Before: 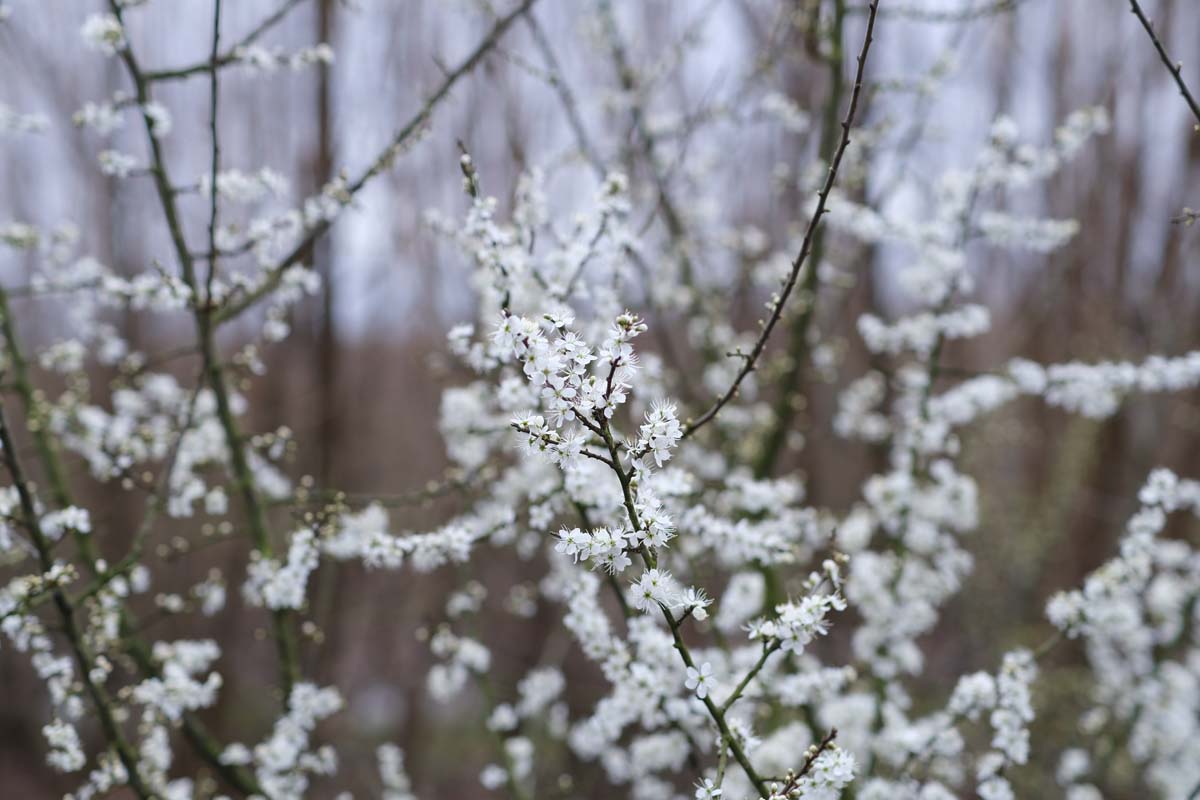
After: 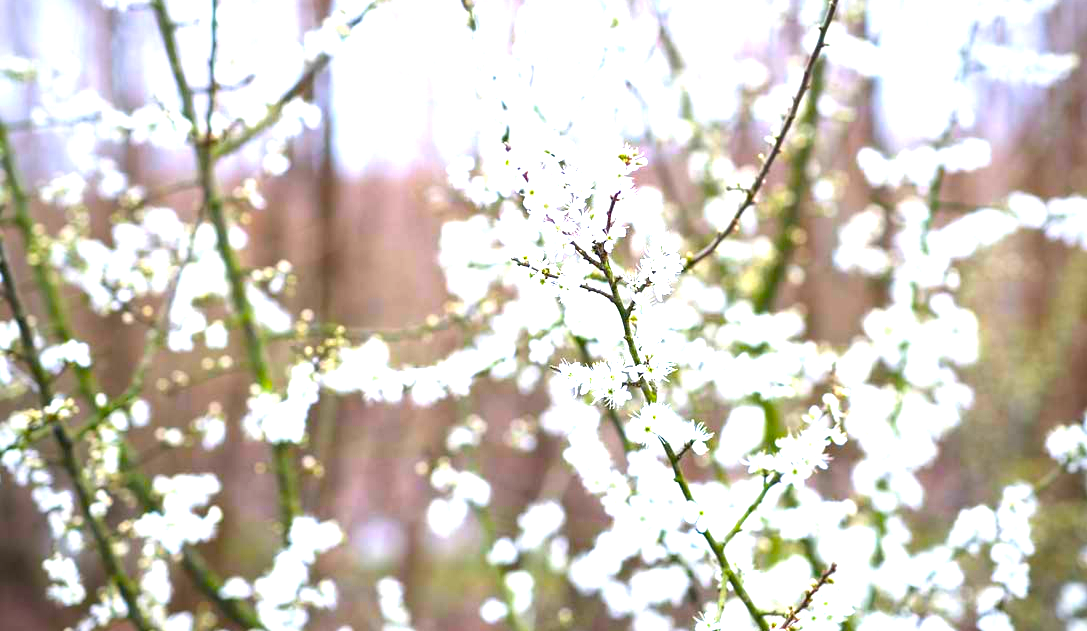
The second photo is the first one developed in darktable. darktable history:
crop: top 20.838%, right 9.385%, bottom 0.275%
vignetting: fall-off start 67.03%, saturation -0.023, width/height ratio 1.011
color balance rgb: linear chroma grading › global chroma 14.565%, perceptual saturation grading › global saturation 19.447%, global vibrance 45.372%
exposure: black level correction 0.001, exposure 1.99 EV, compensate exposure bias true, compensate highlight preservation false
